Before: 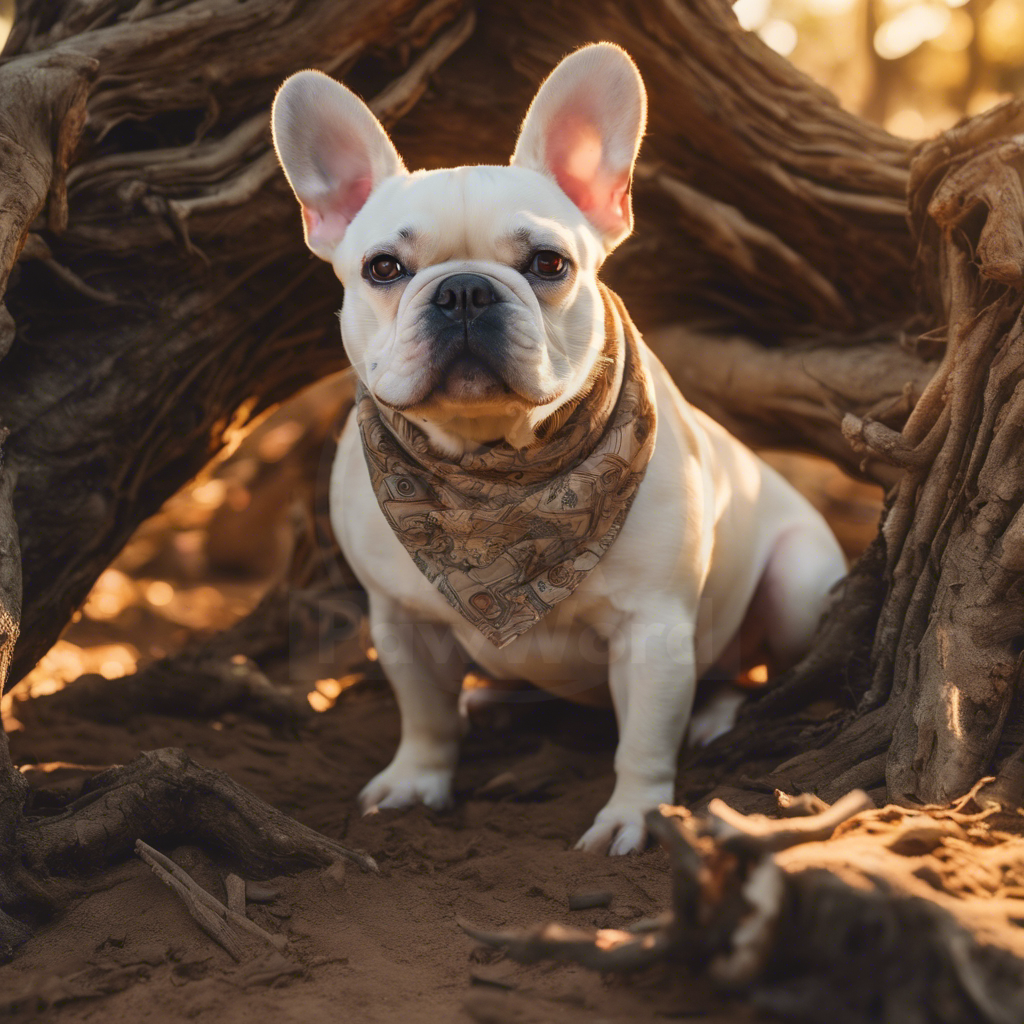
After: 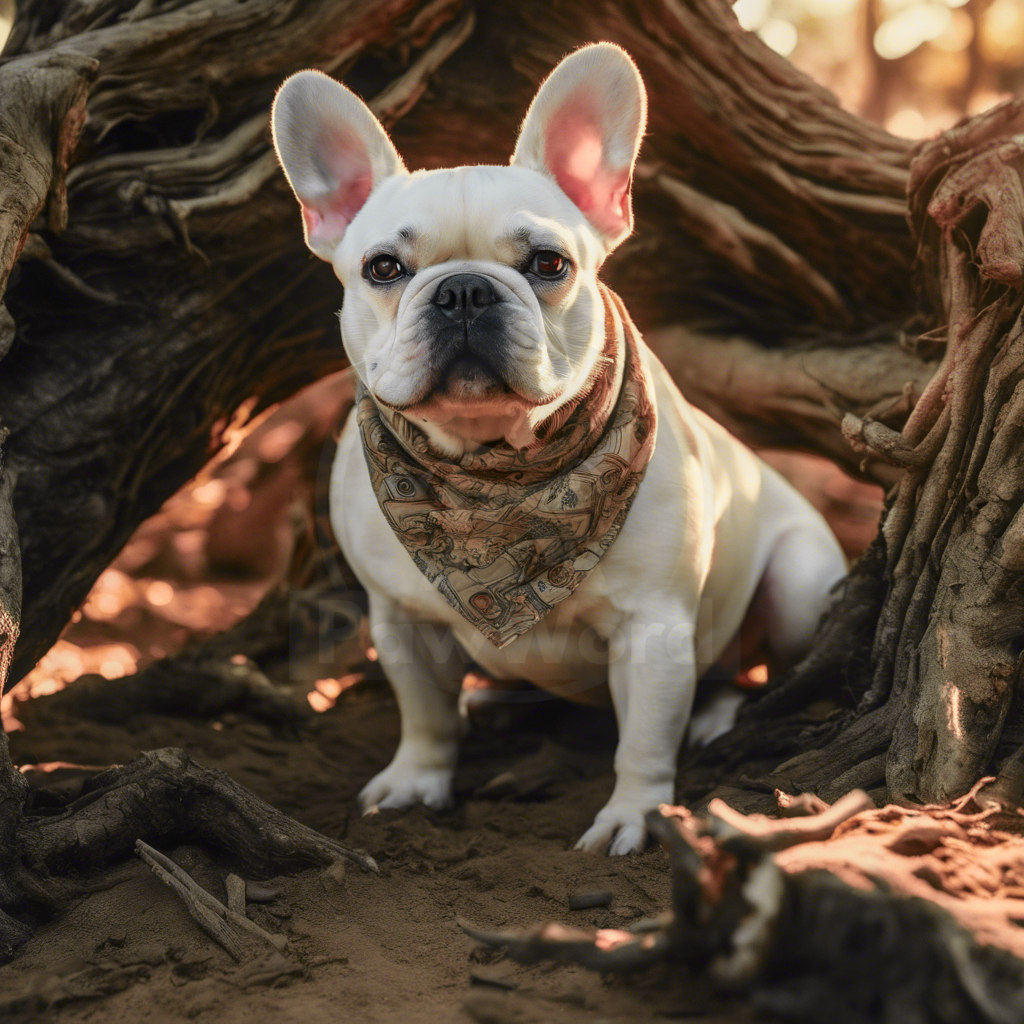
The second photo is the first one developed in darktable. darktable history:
tone curve: curves: ch0 [(0, 0) (0.058, 0.037) (0.214, 0.183) (0.304, 0.288) (0.561, 0.554) (0.687, 0.677) (0.768, 0.768) (0.858, 0.861) (0.987, 0.945)]; ch1 [(0, 0) (0.172, 0.123) (0.312, 0.296) (0.432, 0.448) (0.471, 0.469) (0.502, 0.5) (0.521, 0.505) (0.565, 0.569) (0.663, 0.663) (0.703, 0.721) (0.857, 0.917) (1, 1)]; ch2 [(0, 0) (0.411, 0.424) (0.485, 0.497) (0.502, 0.5) (0.517, 0.511) (0.556, 0.562) (0.626, 0.594) (0.709, 0.661) (1, 1)], color space Lab, independent channels, preserve colors none
local contrast: on, module defaults
